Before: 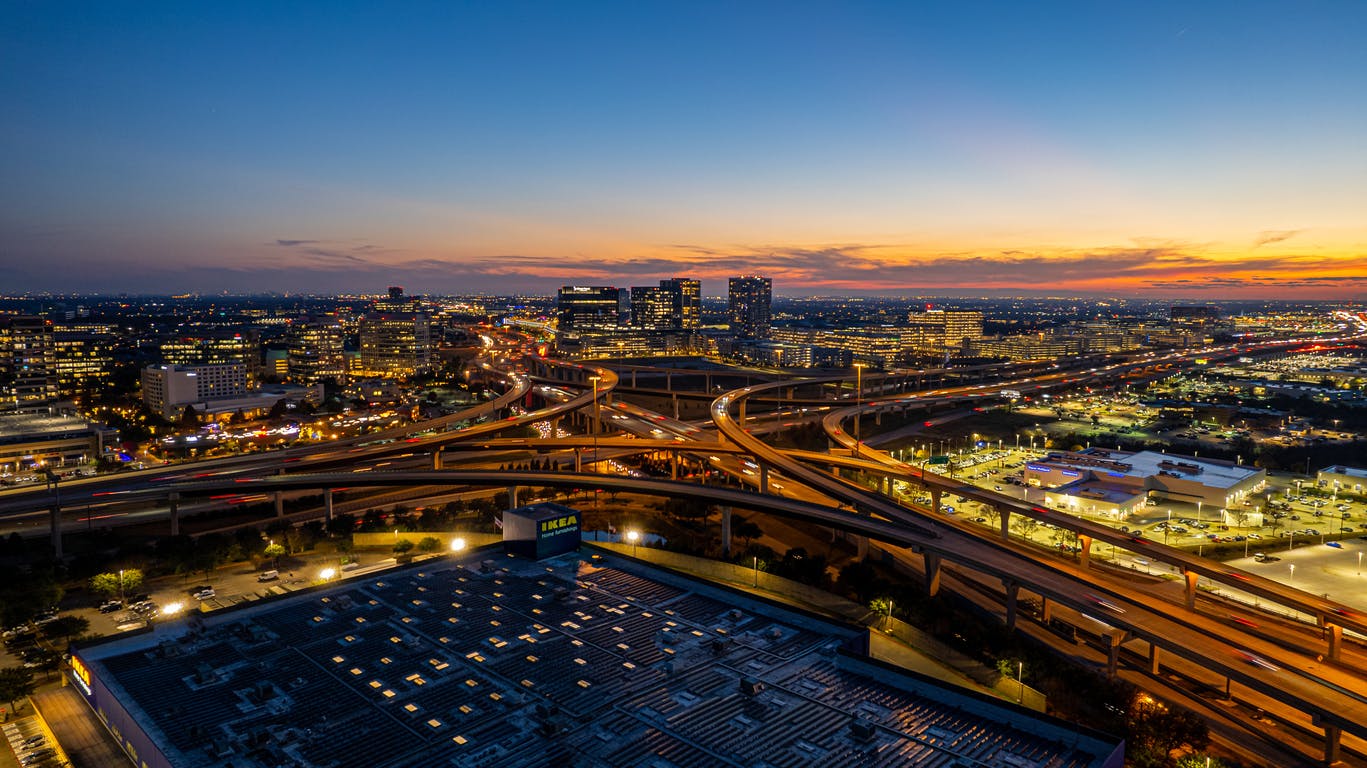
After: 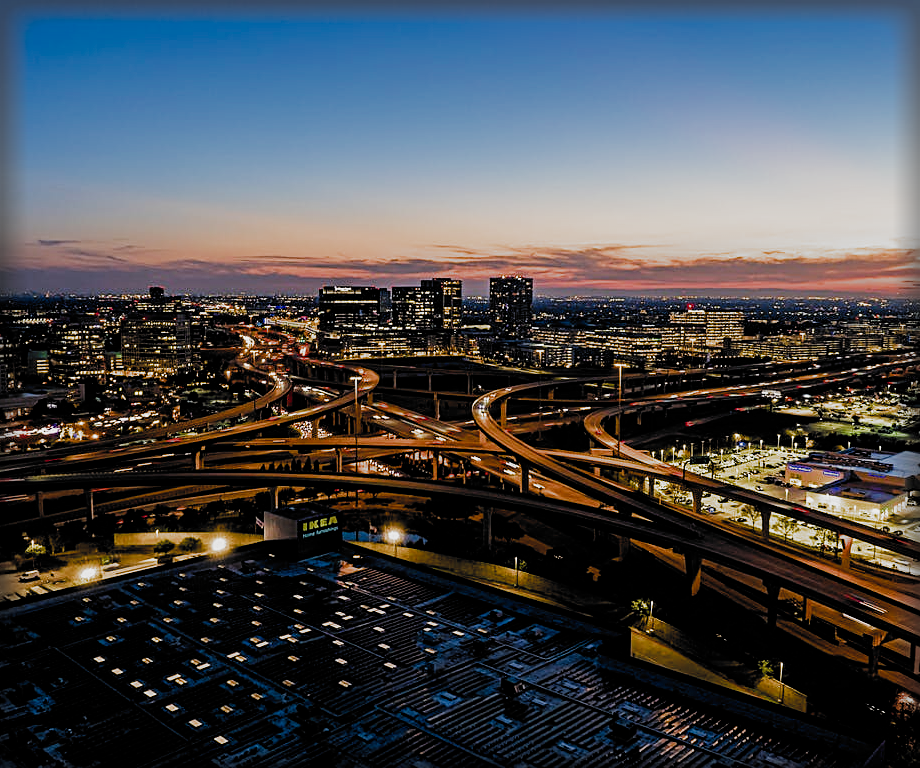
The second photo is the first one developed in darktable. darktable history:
vignetting: fall-off start 93.92%, fall-off radius 5.61%, automatic ratio true, width/height ratio 1.331, shape 0.044, unbound false
color balance rgb: shadows lift › chroma 0.797%, shadows lift › hue 111.54°, perceptual saturation grading › global saturation 20%, perceptual saturation grading › highlights -13.977%, perceptual saturation grading › shadows 50.019%
crop and rotate: left 17.519%, right 15.167%
sharpen: on, module defaults
filmic rgb: black relative exposure -5.01 EV, white relative exposure 3.98 EV, hardness 2.88, contrast 1.297, highlights saturation mix -31.25%, add noise in highlights 0, color science v3 (2019), use custom middle-gray values true, contrast in highlights soft
